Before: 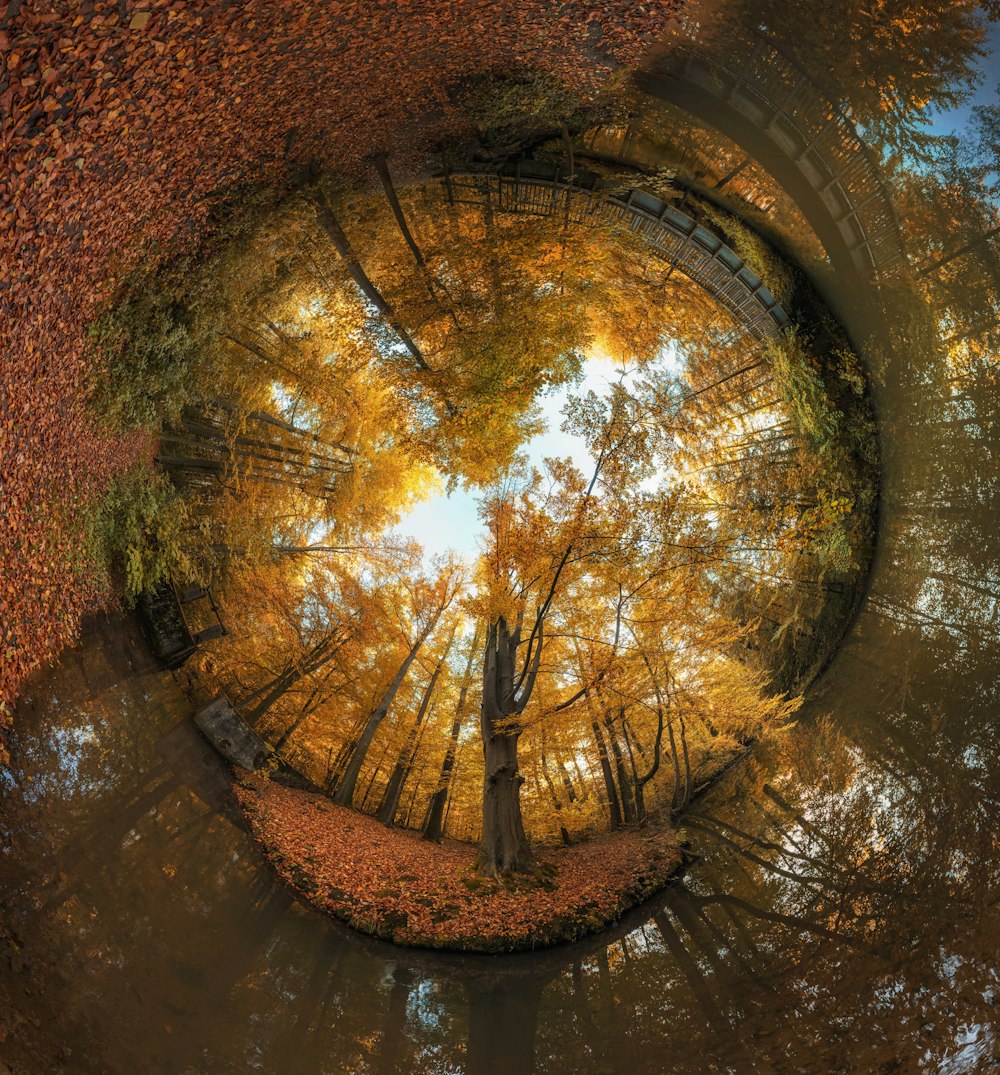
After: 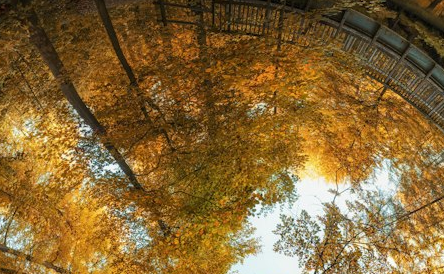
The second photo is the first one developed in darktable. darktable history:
crop: left 28.714%, top 16.828%, right 26.819%, bottom 57.63%
